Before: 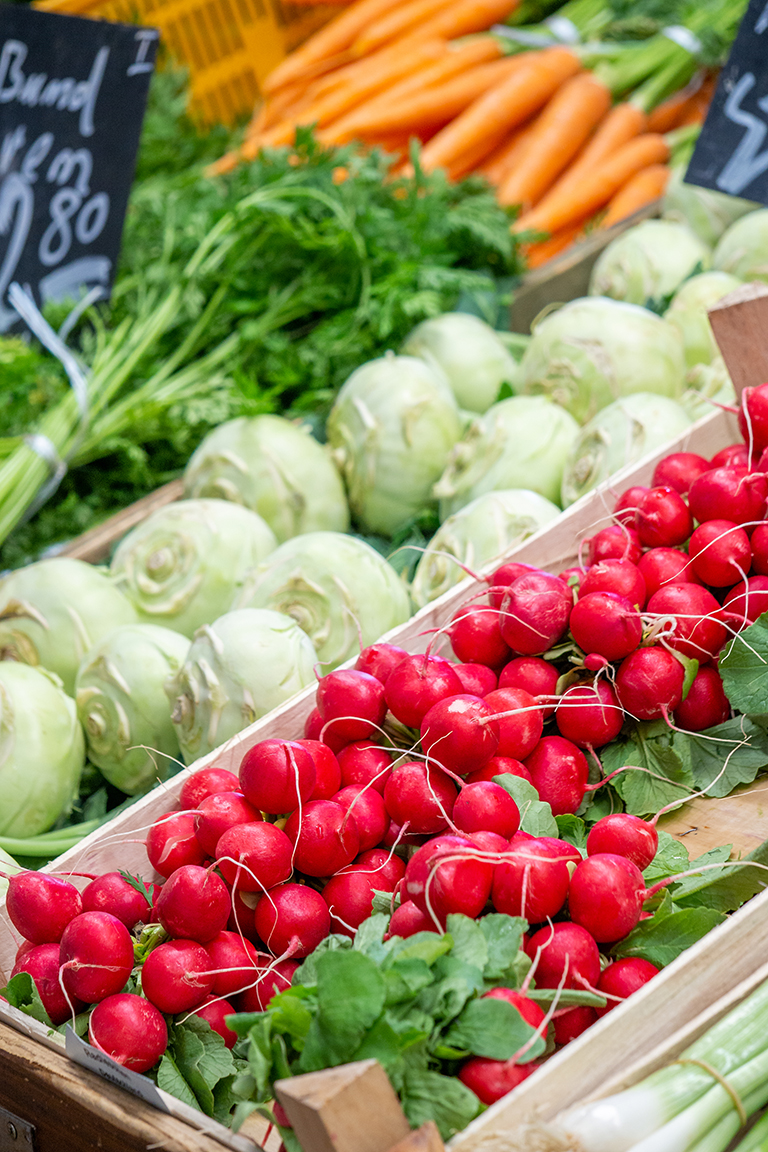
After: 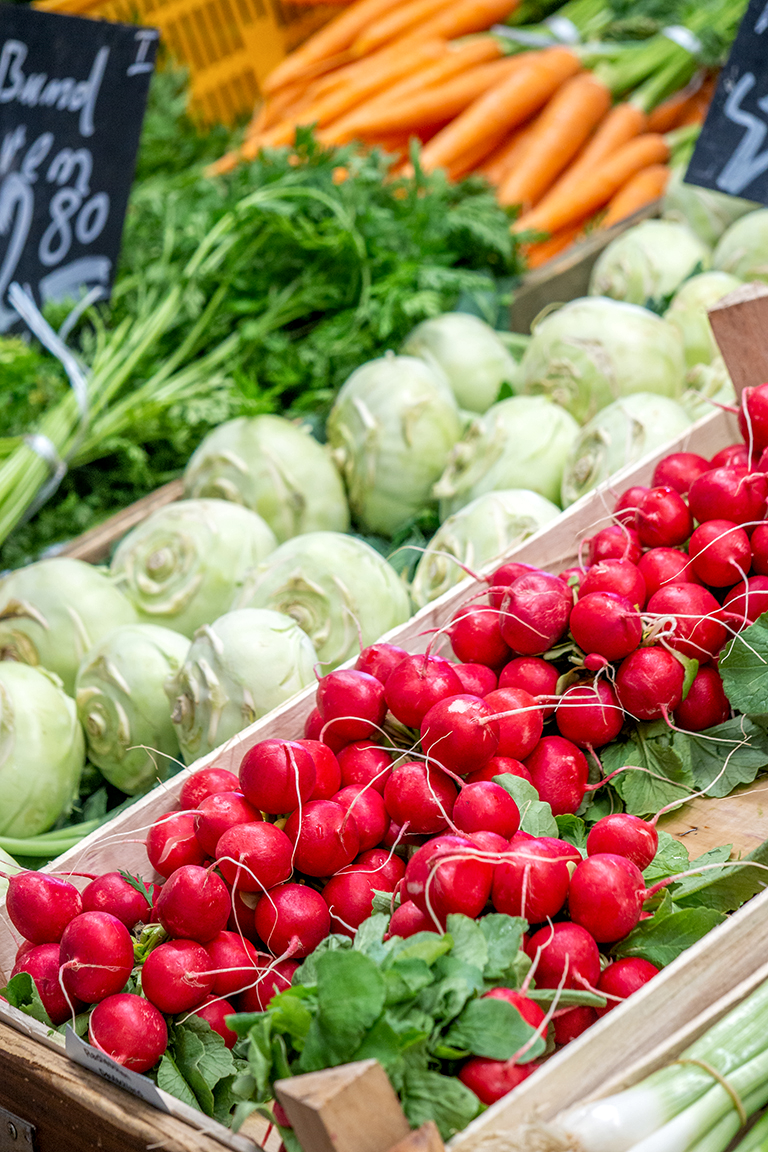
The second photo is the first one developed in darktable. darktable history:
exposure: exposure -0.021 EV
local contrast: on, module defaults
